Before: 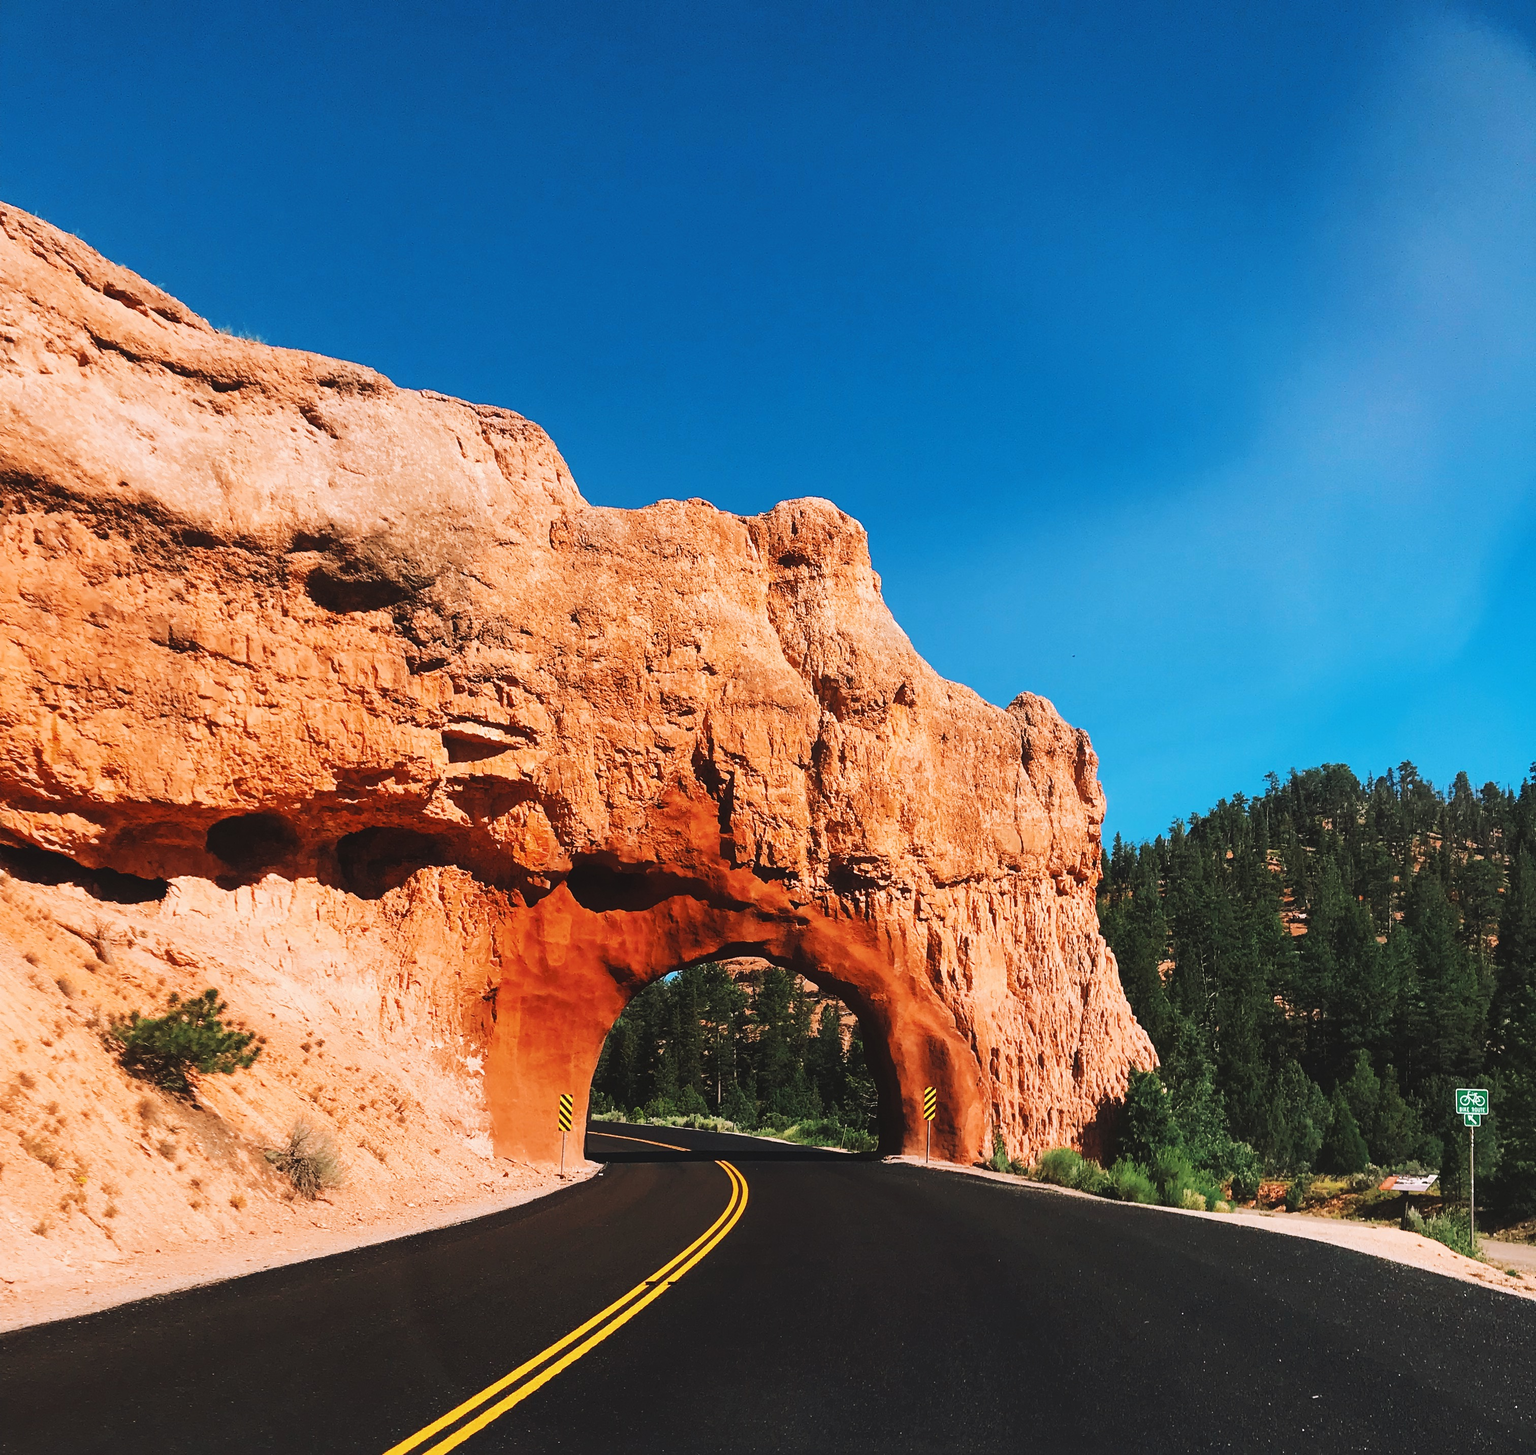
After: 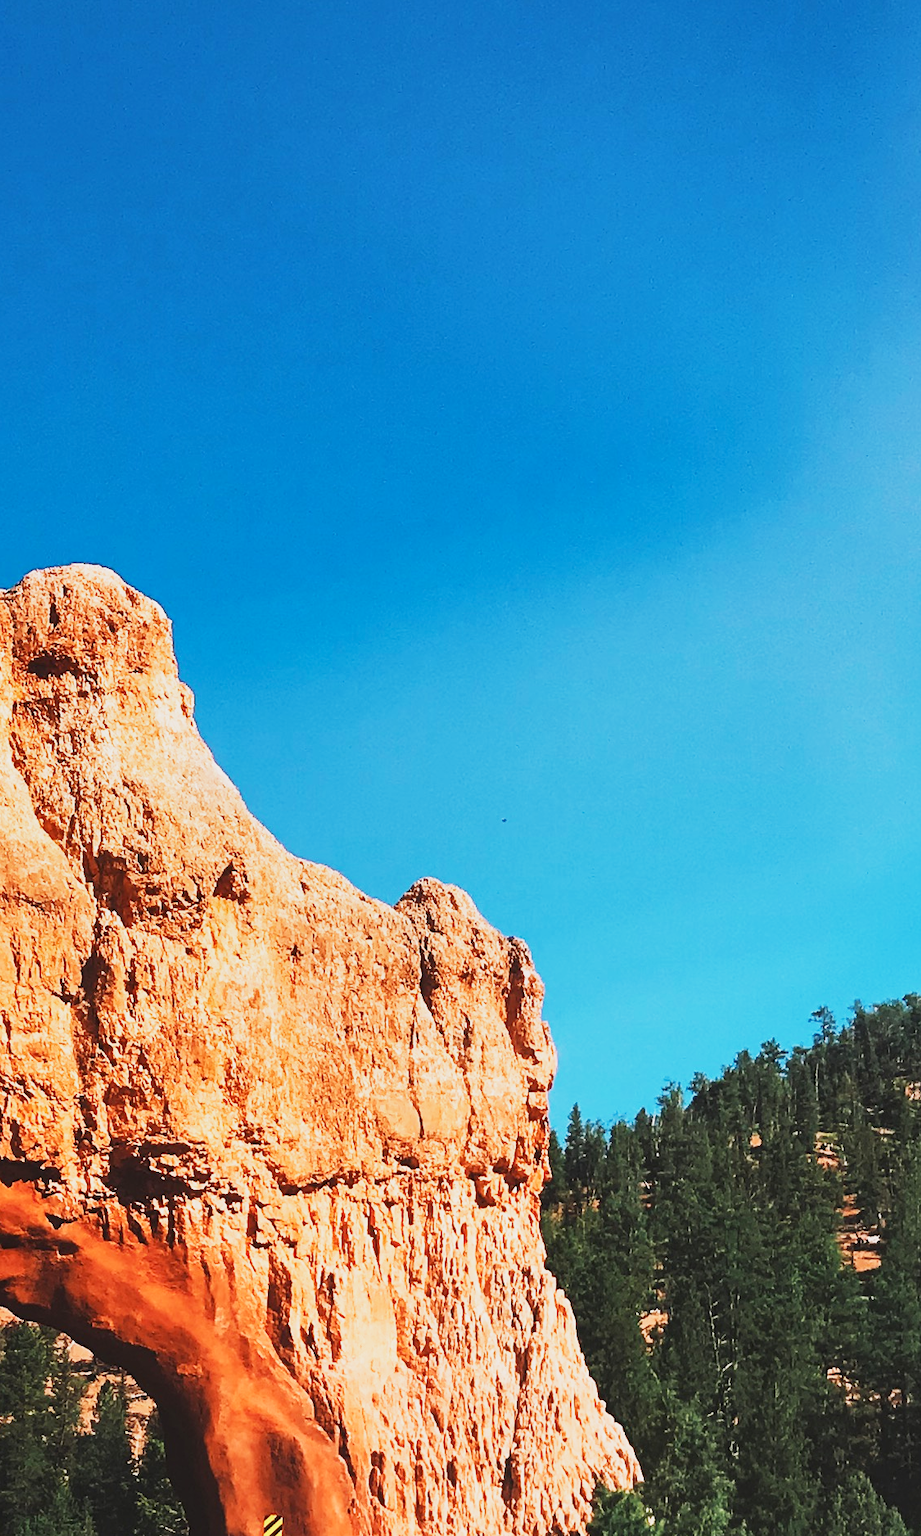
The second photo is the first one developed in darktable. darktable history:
crop and rotate: left 49.539%, top 10.143%, right 13.244%, bottom 24.367%
base curve: curves: ch0 [(0, 0) (0.088, 0.125) (0.176, 0.251) (0.354, 0.501) (0.613, 0.749) (1, 0.877)], preserve colors none
shadows and highlights: radius 336.27, shadows 28.18, soften with gaussian
